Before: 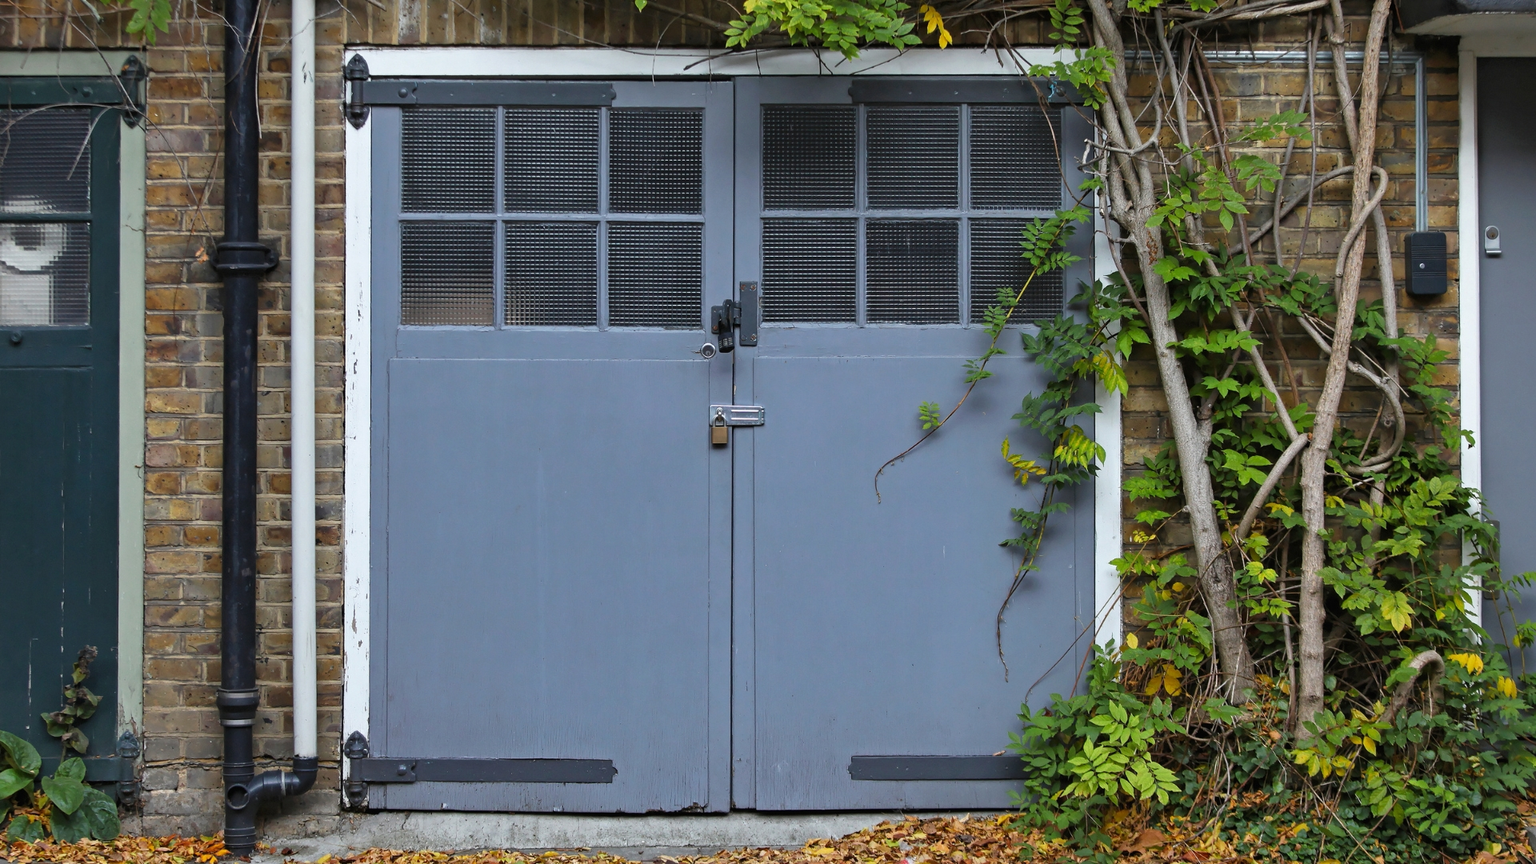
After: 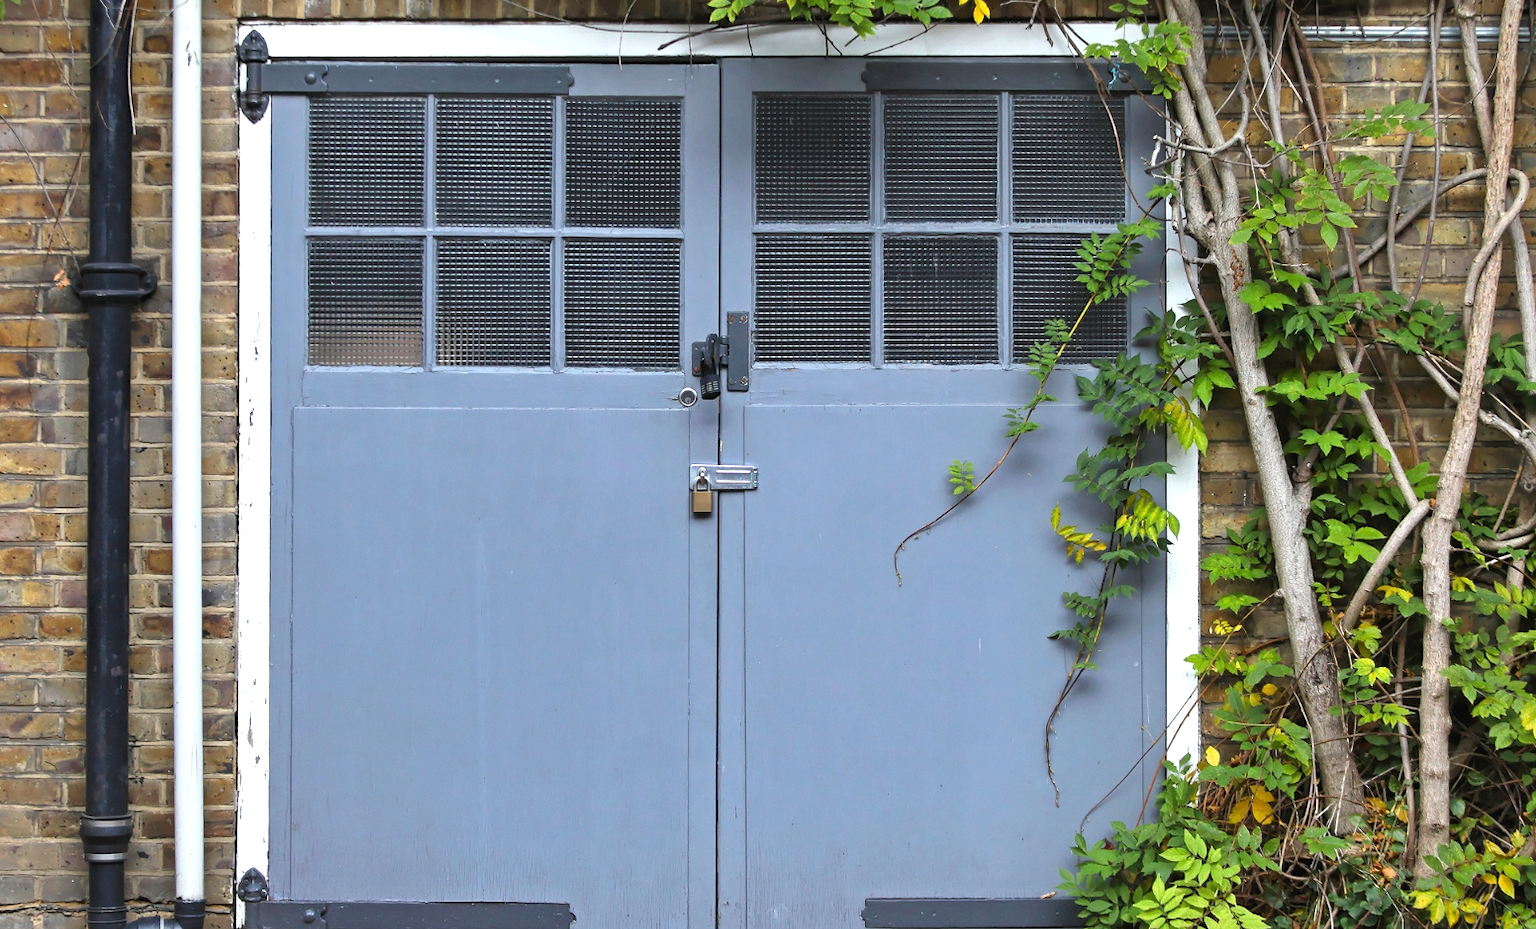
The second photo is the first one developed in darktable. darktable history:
exposure: black level correction 0, exposure 0.7 EV, compensate exposure bias true, compensate highlight preservation false
crop: left 9.929%, top 3.475%, right 9.188%, bottom 9.529%
